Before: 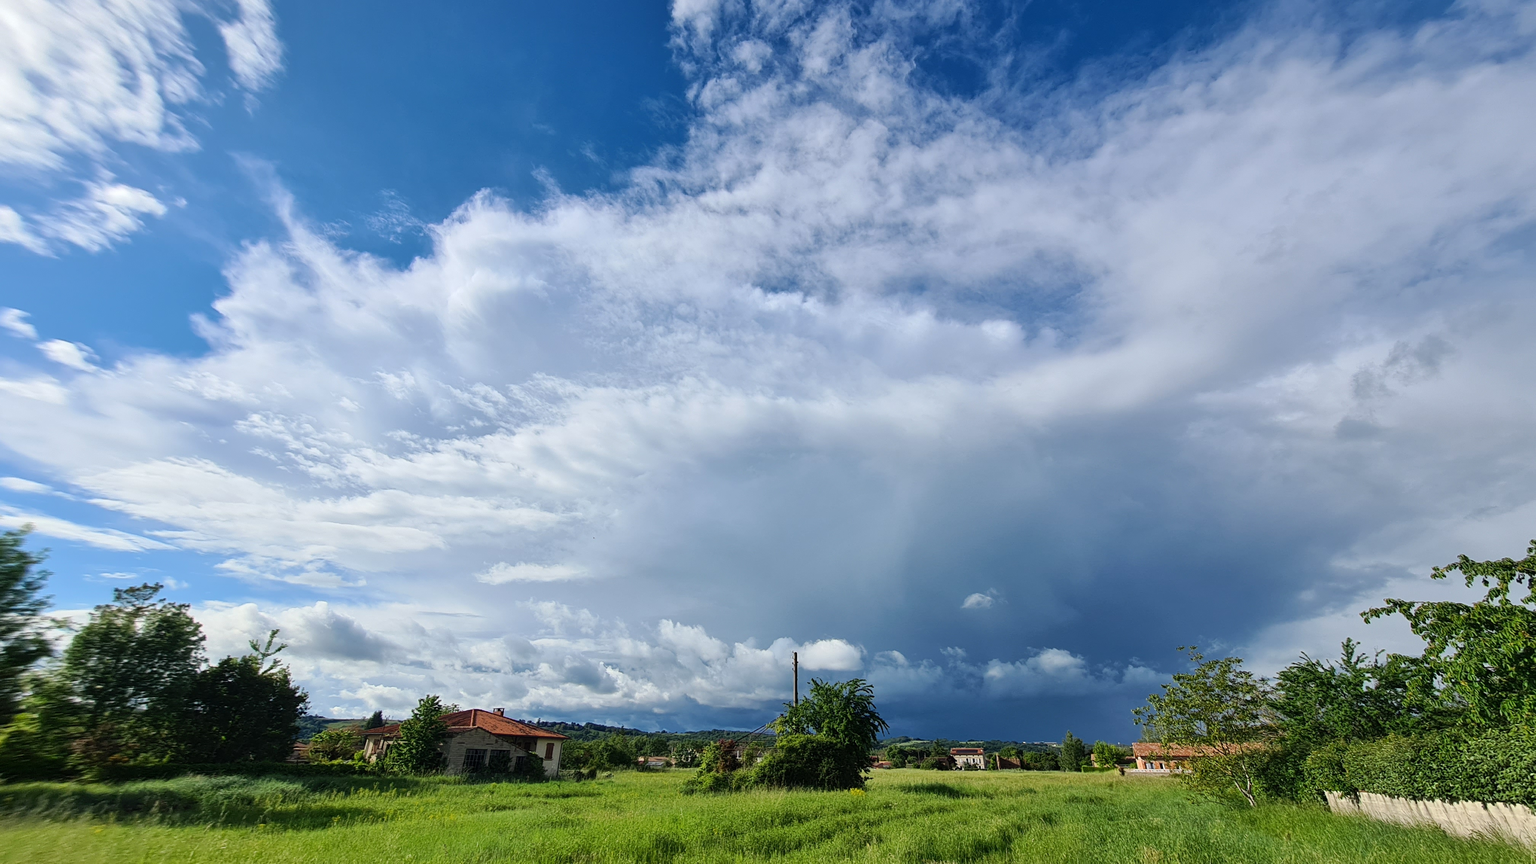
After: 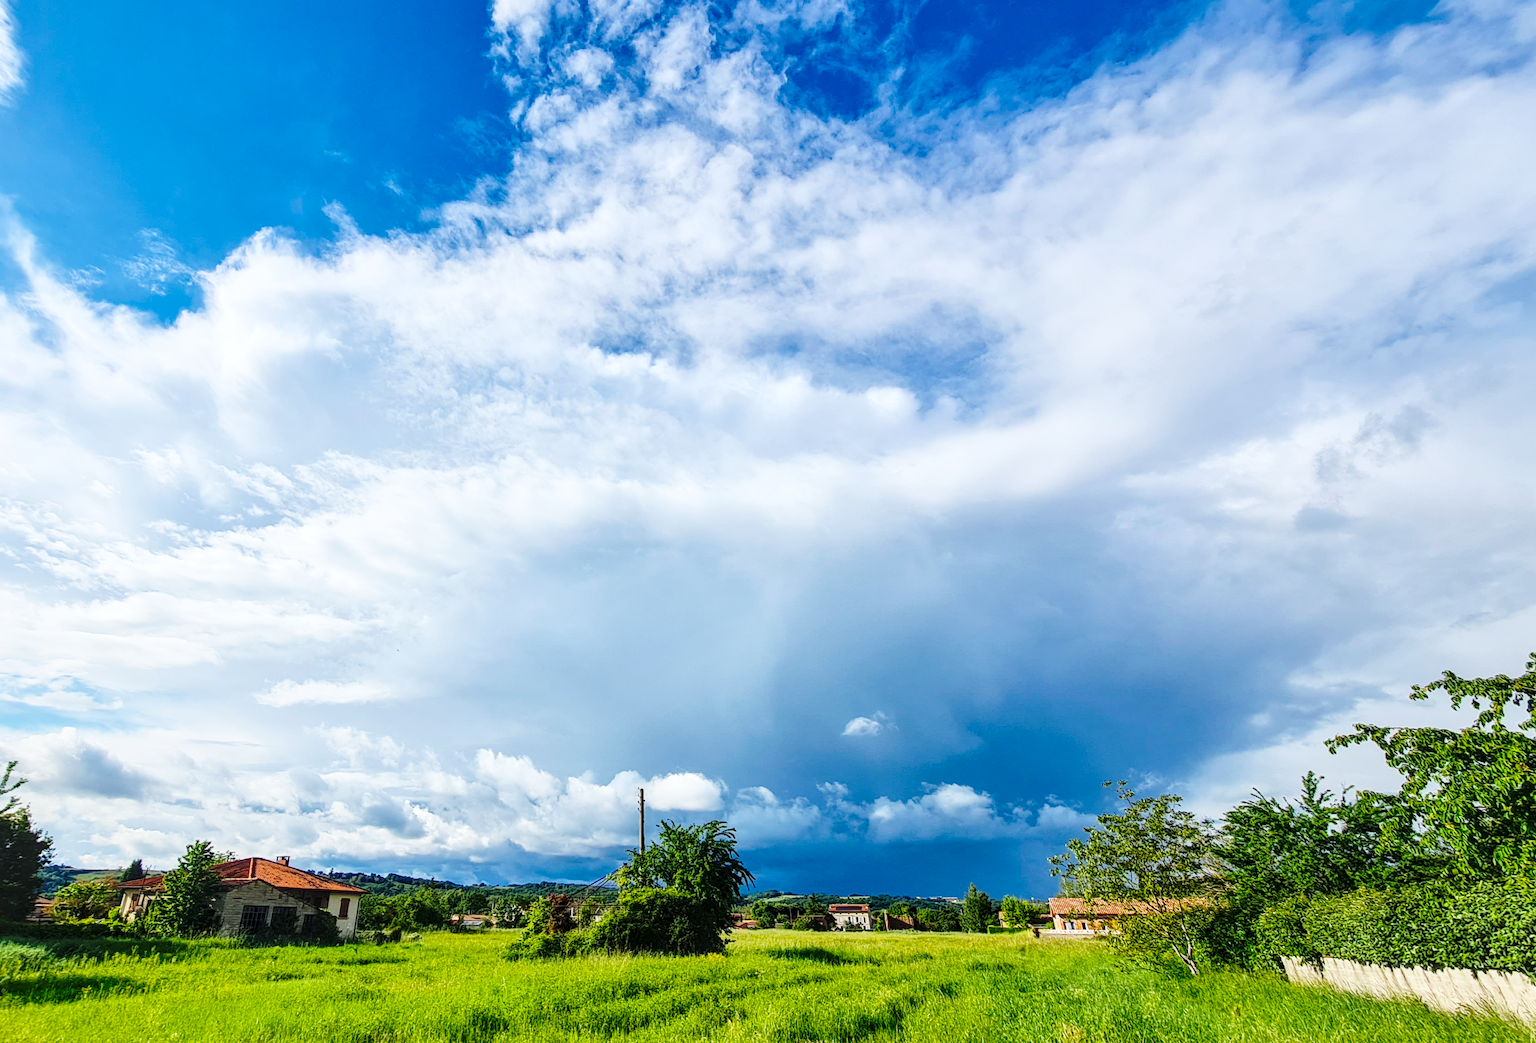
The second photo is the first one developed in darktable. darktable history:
local contrast: on, module defaults
crop: left 17.253%, bottom 0.047%
color balance rgb: linear chroma grading › global chroma 13.4%, perceptual saturation grading › global saturation 0.273%, global vibrance 20%
base curve: curves: ch0 [(0, 0) (0.028, 0.03) (0.121, 0.232) (0.46, 0.748) (0.859, 0.968) (1, 1)], preserve colors none
